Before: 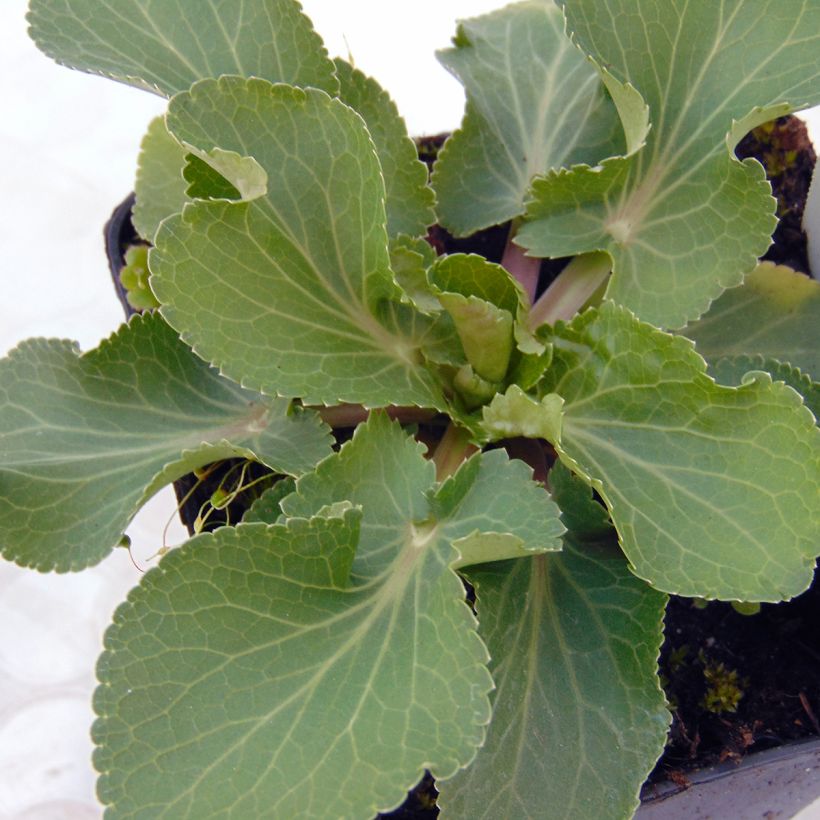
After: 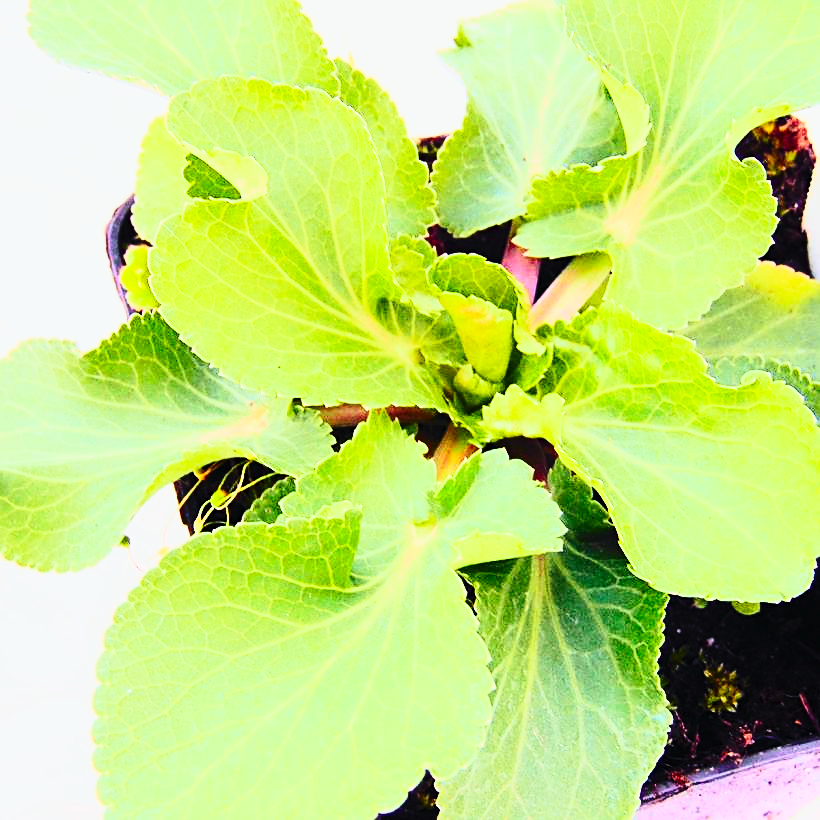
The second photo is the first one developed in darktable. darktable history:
exposure: exposure 0.296 EV, compensate highlight preservation false
contrast brightness saturation: contrast 0.24, brightness 0.26, saturation 0.388
base curve: curves: ch0 [(0, 0) (0.036, 0.025) (0.121, 0.166) (0.206, 0.329) (0.605, 0.79) (1, 1)], preserve colors none
sharpen: on, module defaults
tone curve: curves: ch0 [(0, 0) (0.131, 0.094) (0.326, 0.386) (0.481, 0.623) (0.593, 0.764) (0.812, 0.933) (1, 0.974)]; ch1 [(0, 0) (0.366, 0.367) (0.475, 0.453) (0.494, 0.493) (0.504, 0.497) (0.553, 0.584) (1, 1)]; ch2 [(0, 0) (0.333, 0.346) (0.375, 0.375) (0.424, 0.43) (0.476, 0.492) (0.502, 0.503) (0.533, 0.556) (0.566, 0.599) (0.614, 0.653) (1, 1)], color space Lab, independent channels, preserve colors none
